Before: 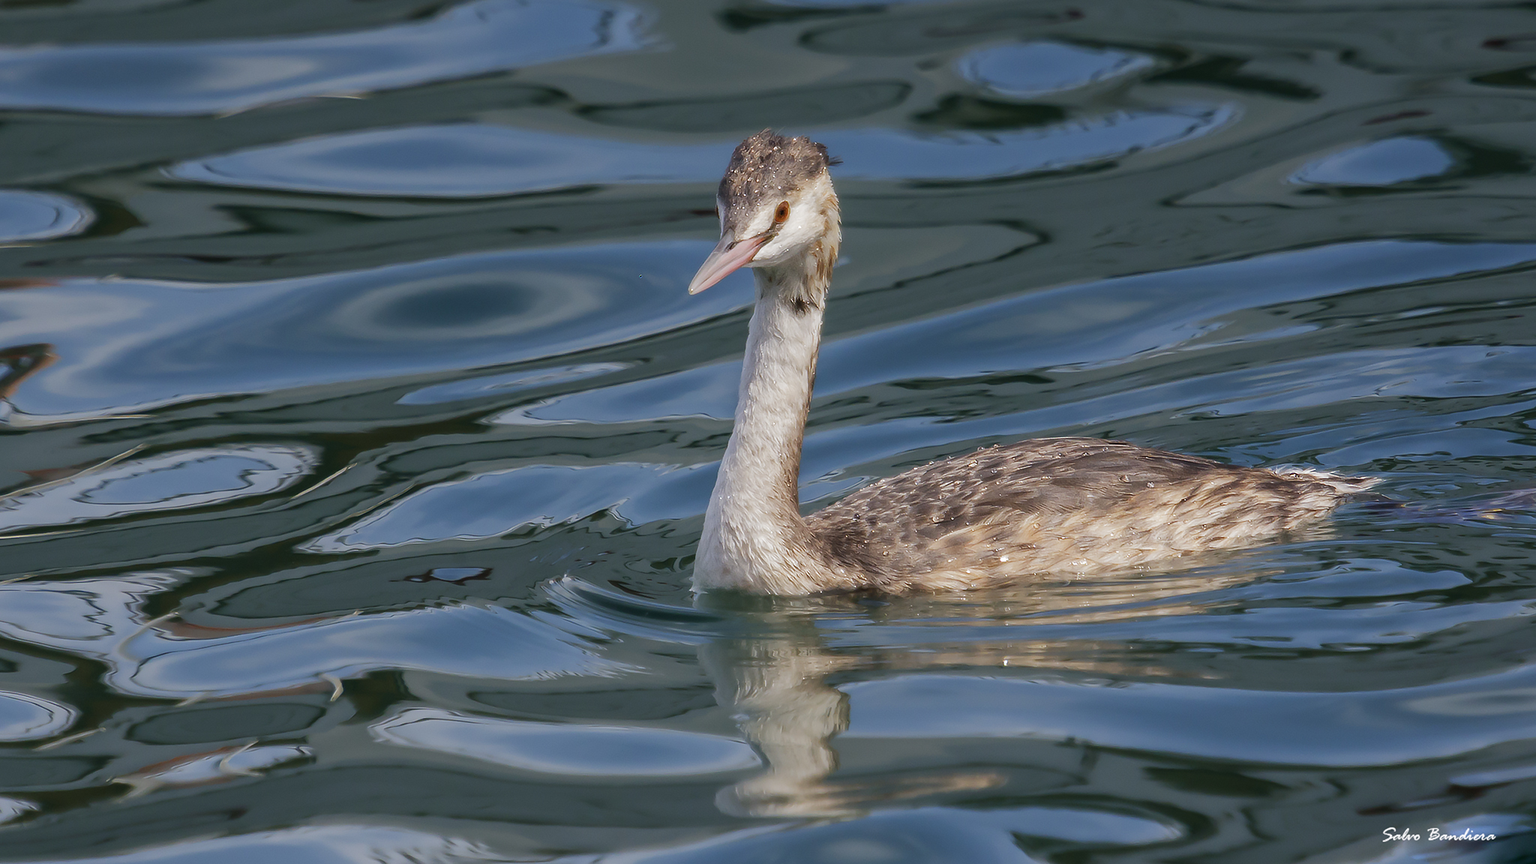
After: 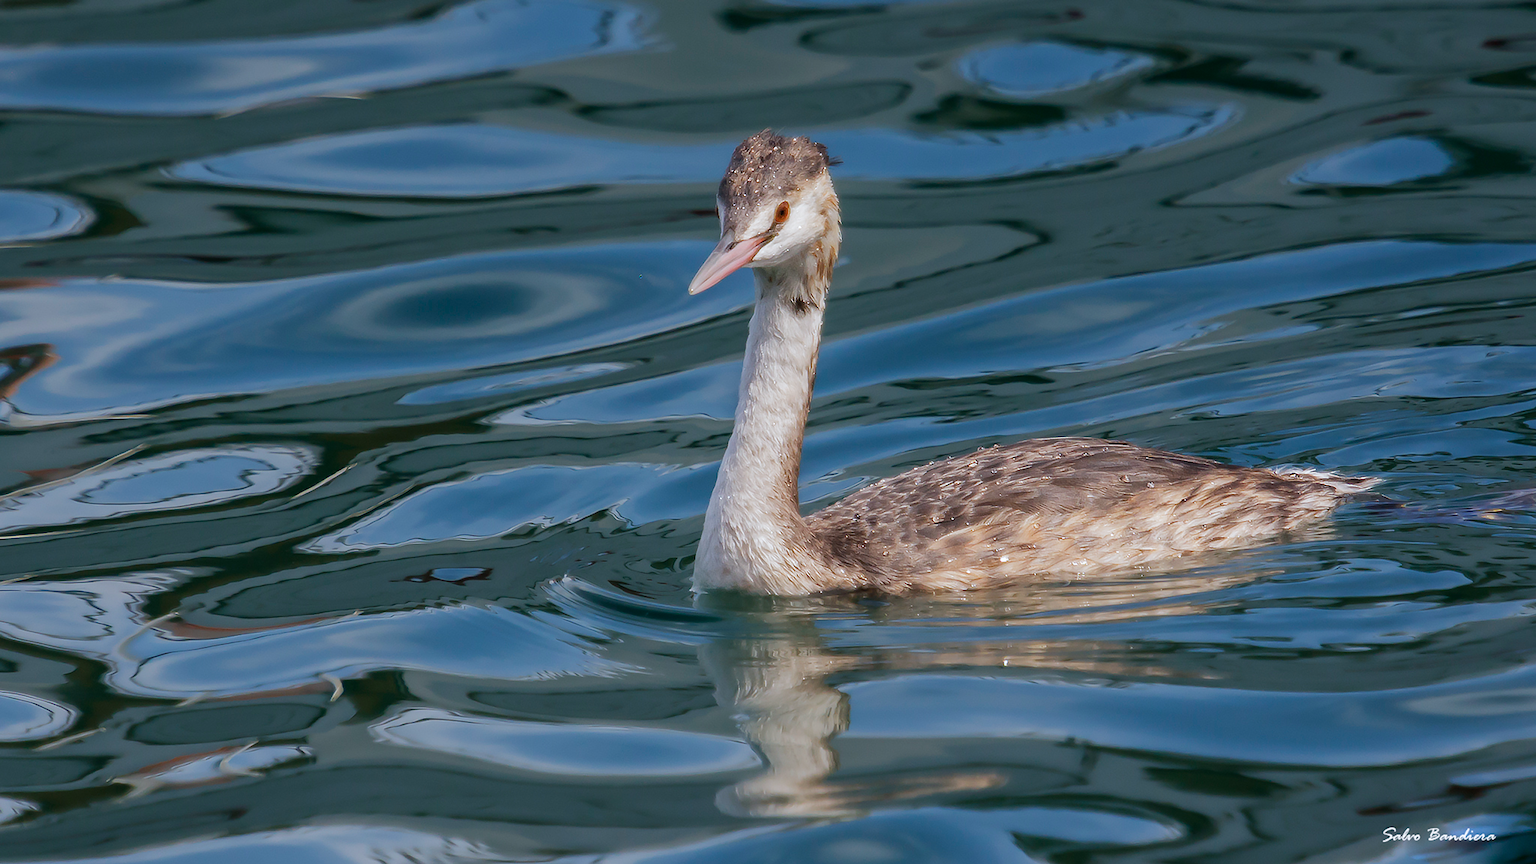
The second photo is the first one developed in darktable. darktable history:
color calibration: x 0.354, y 0.367, temperature 4727.13 K
